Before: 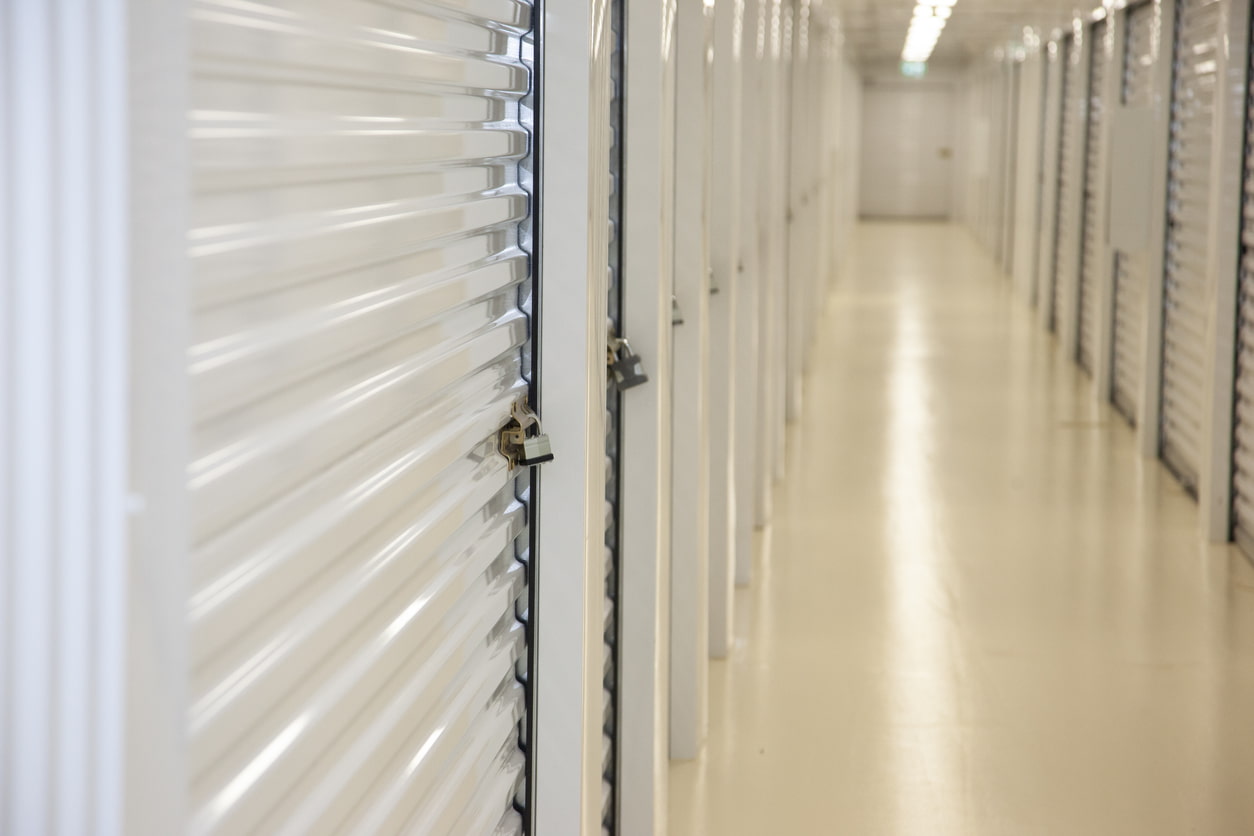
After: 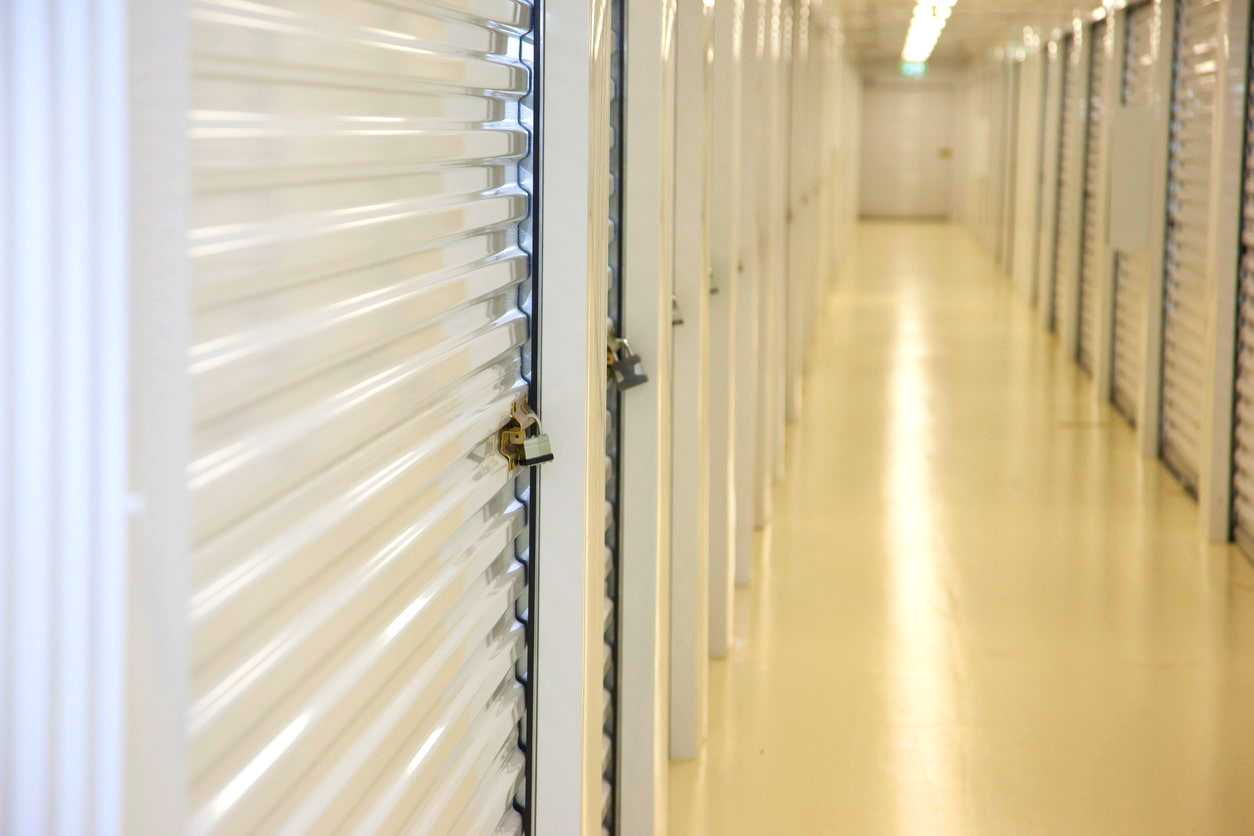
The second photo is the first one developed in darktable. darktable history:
color correction: highlights b* 0.024, saturation 1.82
exposure: exposure 0.208 EV, compensate highlight preservation false
